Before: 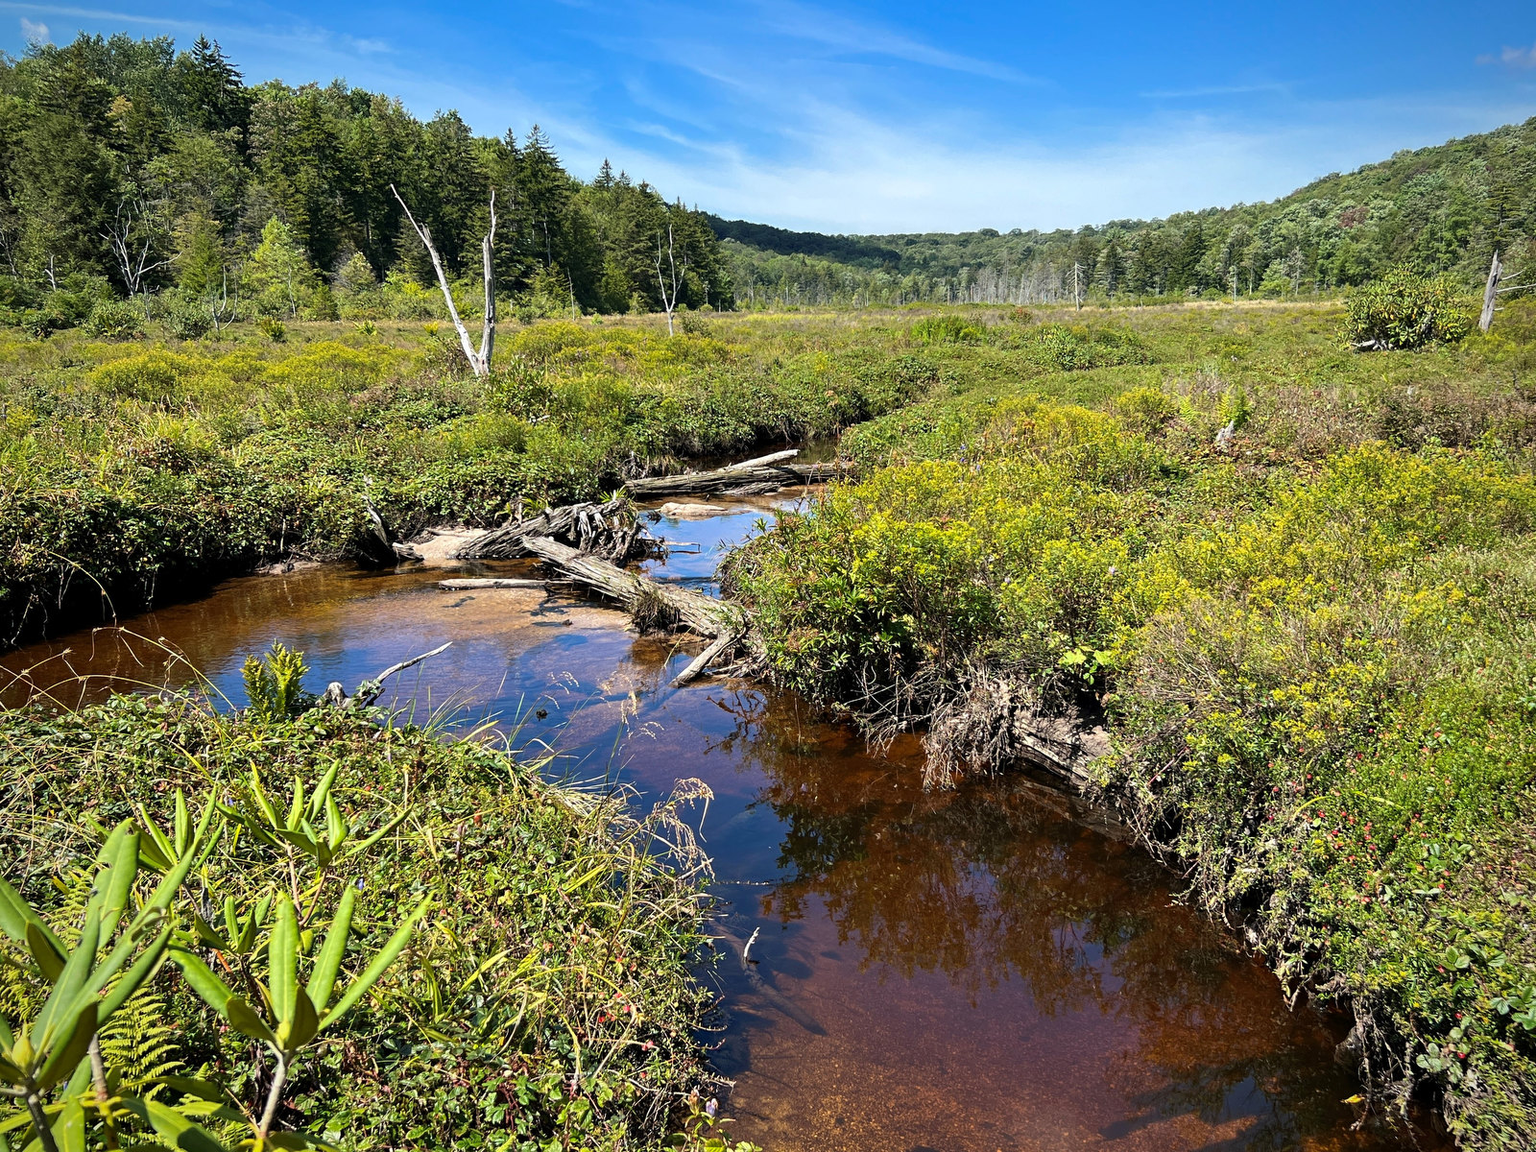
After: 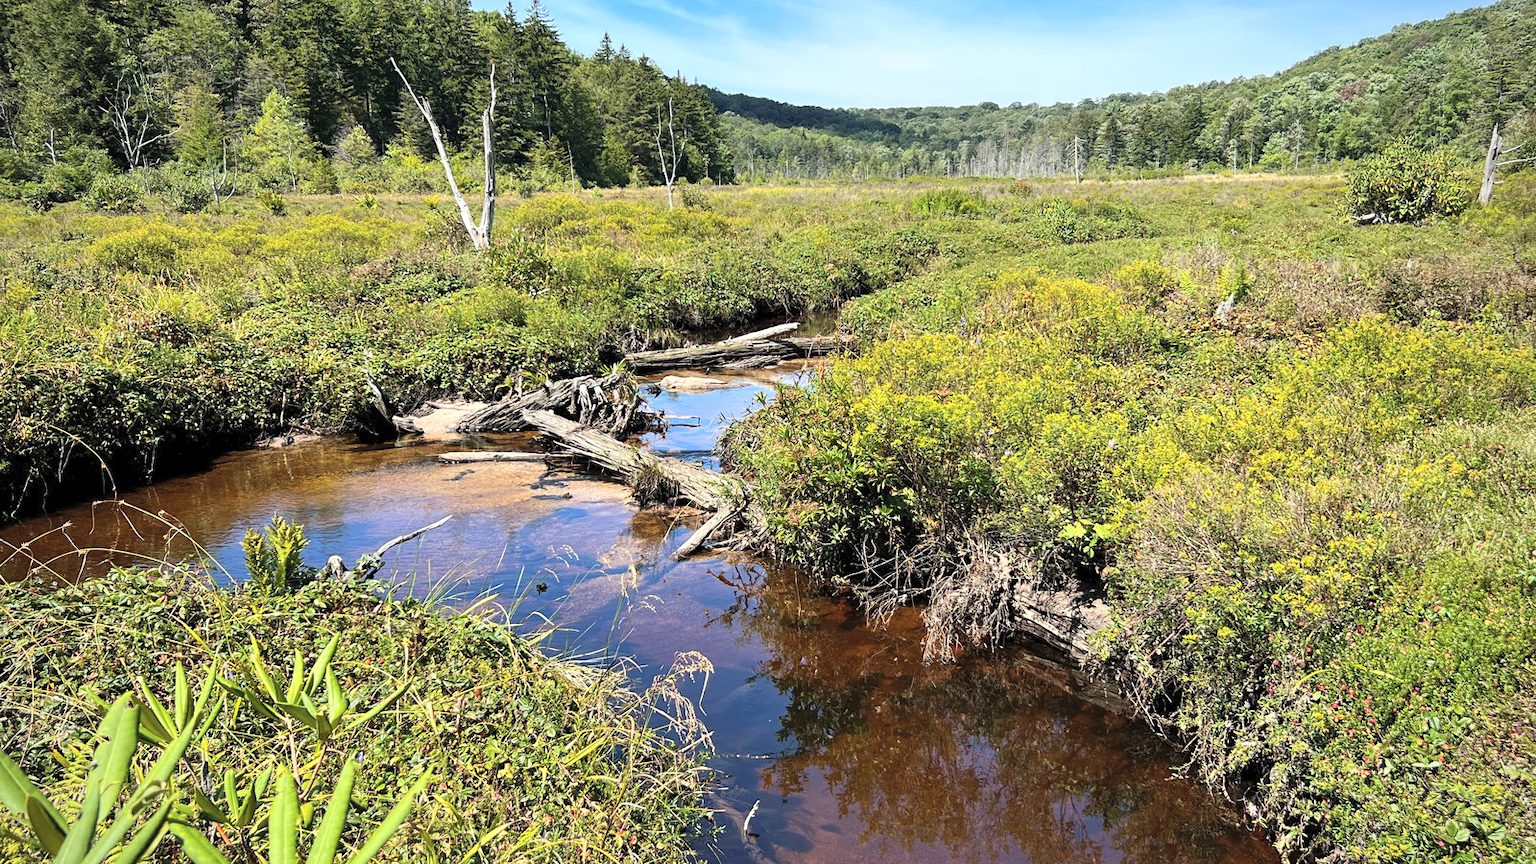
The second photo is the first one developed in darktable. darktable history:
local contrast: mode bilateral grid, contrast 100, coarseness 100, detail 108%, midtone range 0.2
crop: top 11.038%, bottom 13.962%
contrast brightness saturation: contrast 0.14, brightness 0.21
